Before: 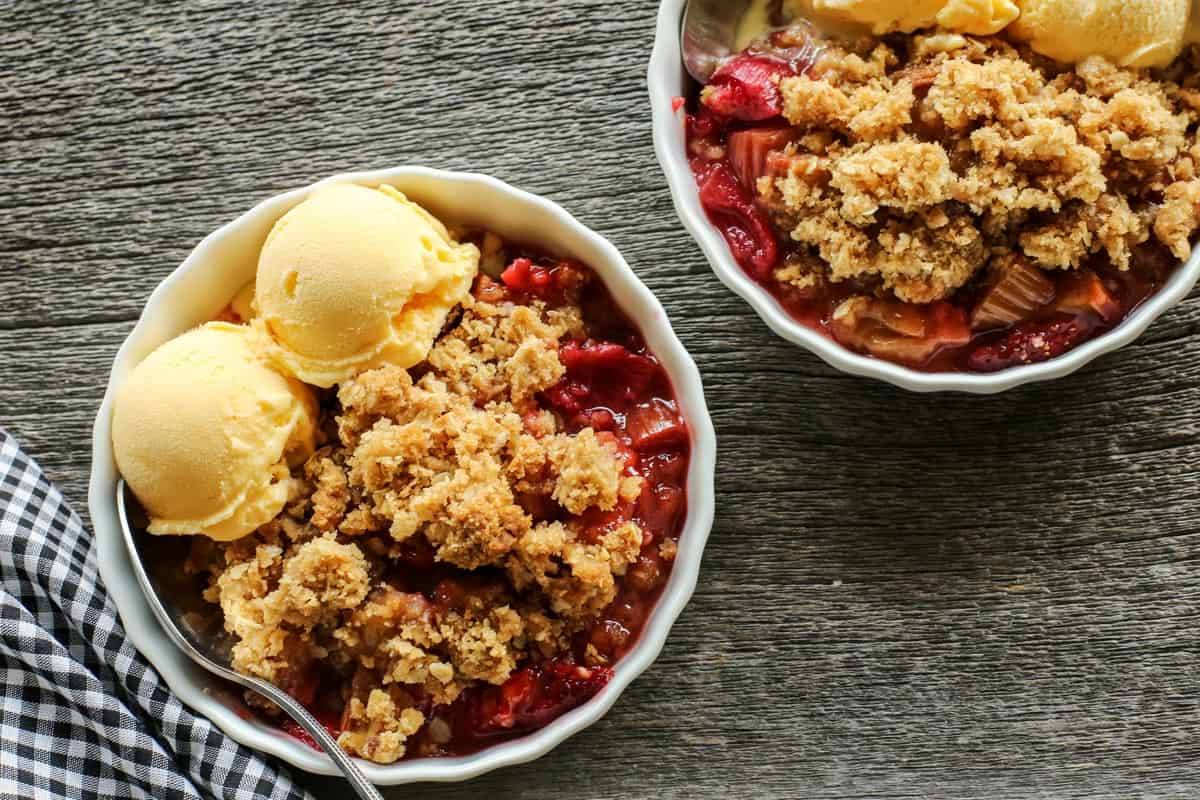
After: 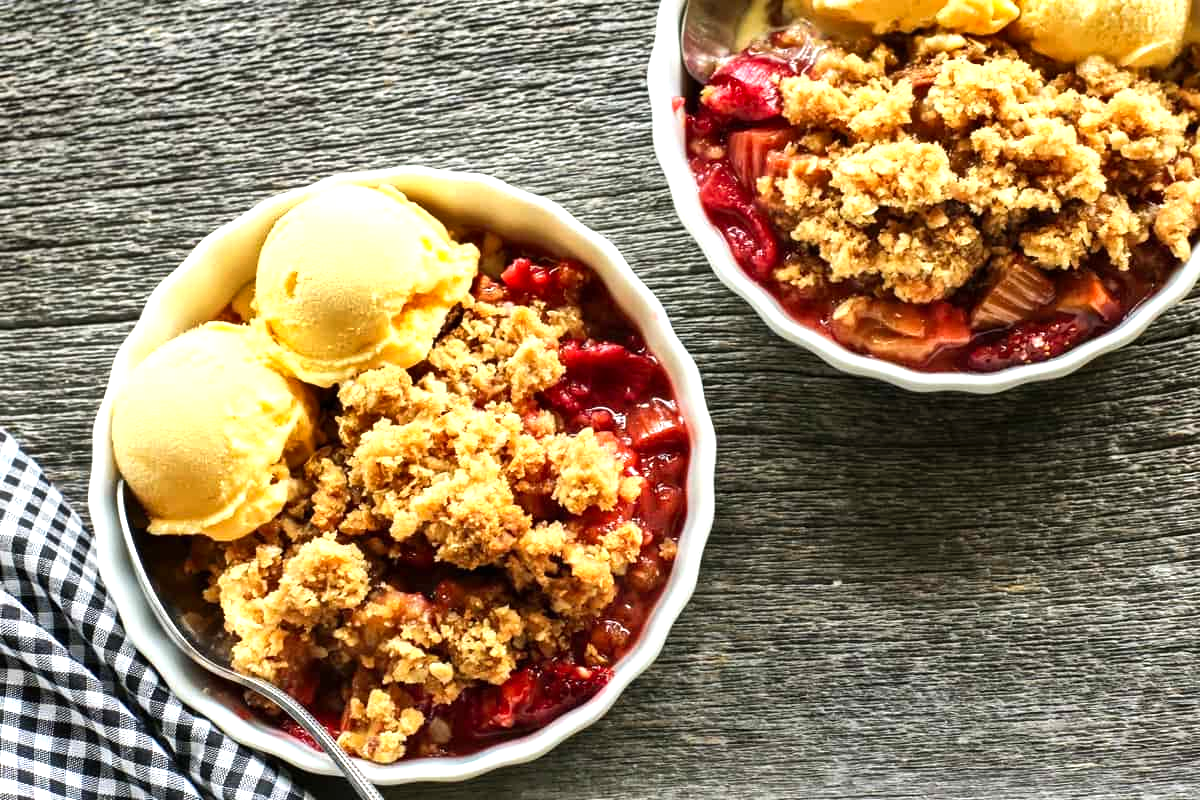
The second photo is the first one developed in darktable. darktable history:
shadows and highlights: highlights color adjustment 0.817%, low approximation 0.01, soften with gaussian
levels: white 99.96%, levels [0, 0.394, 0.787]
